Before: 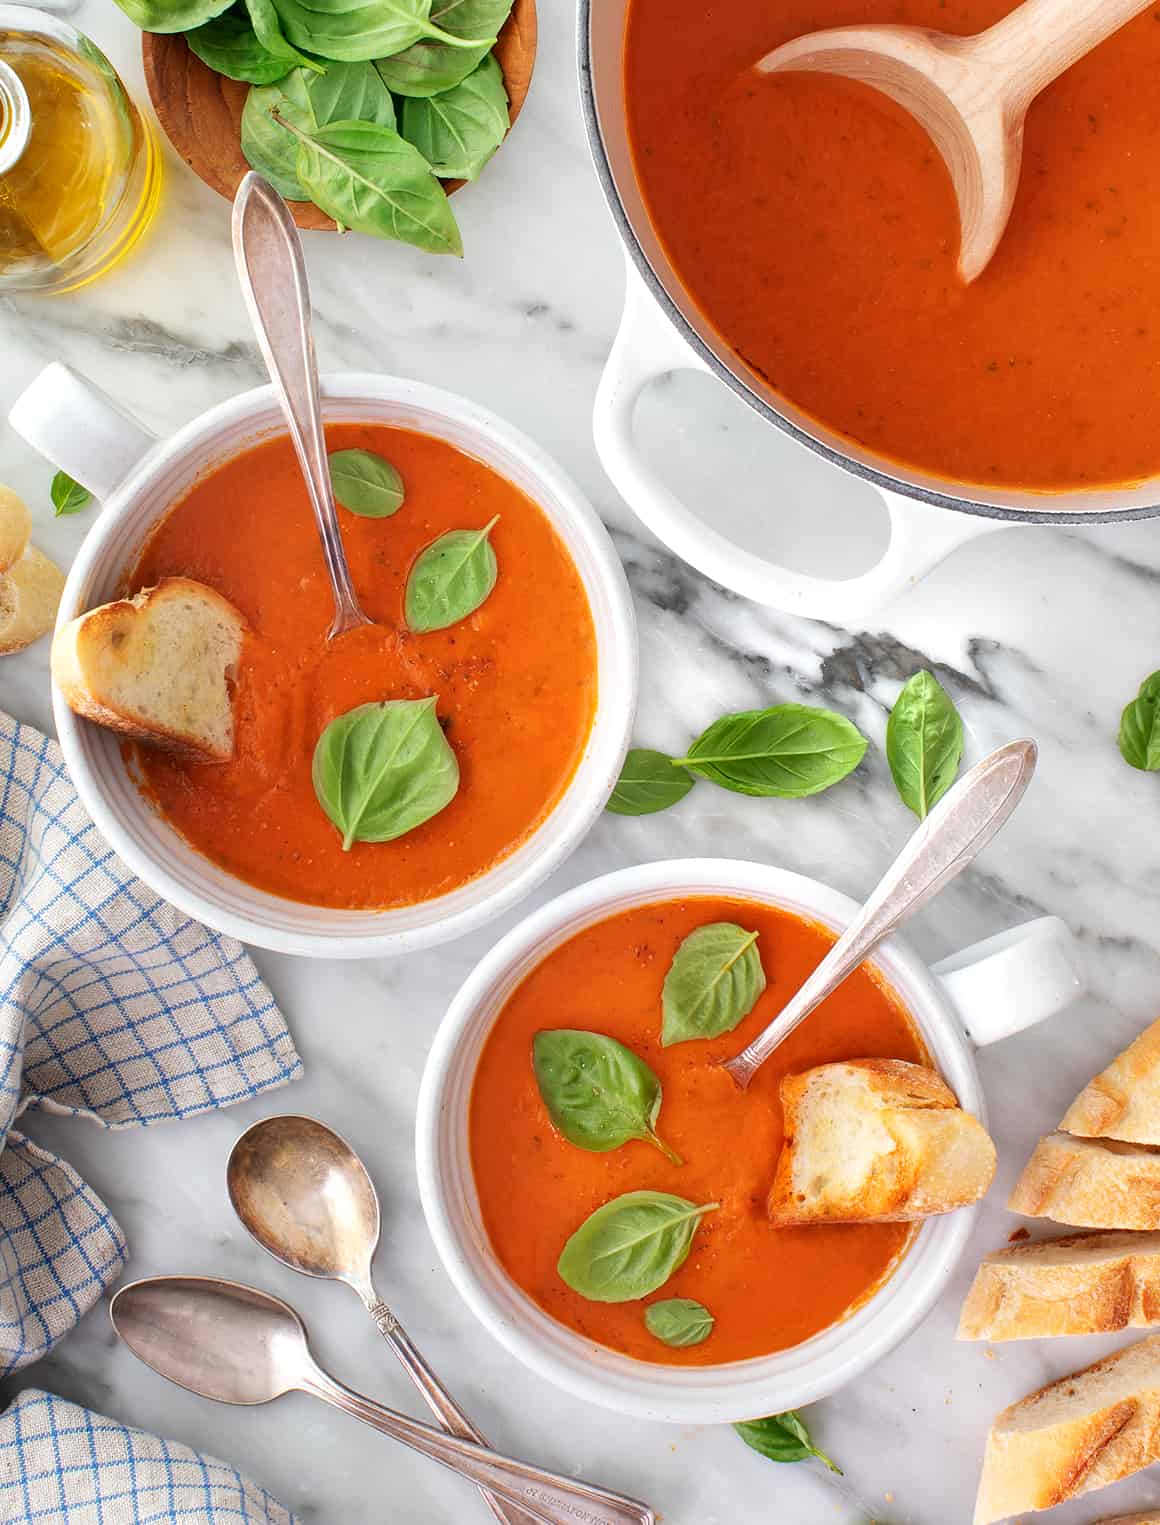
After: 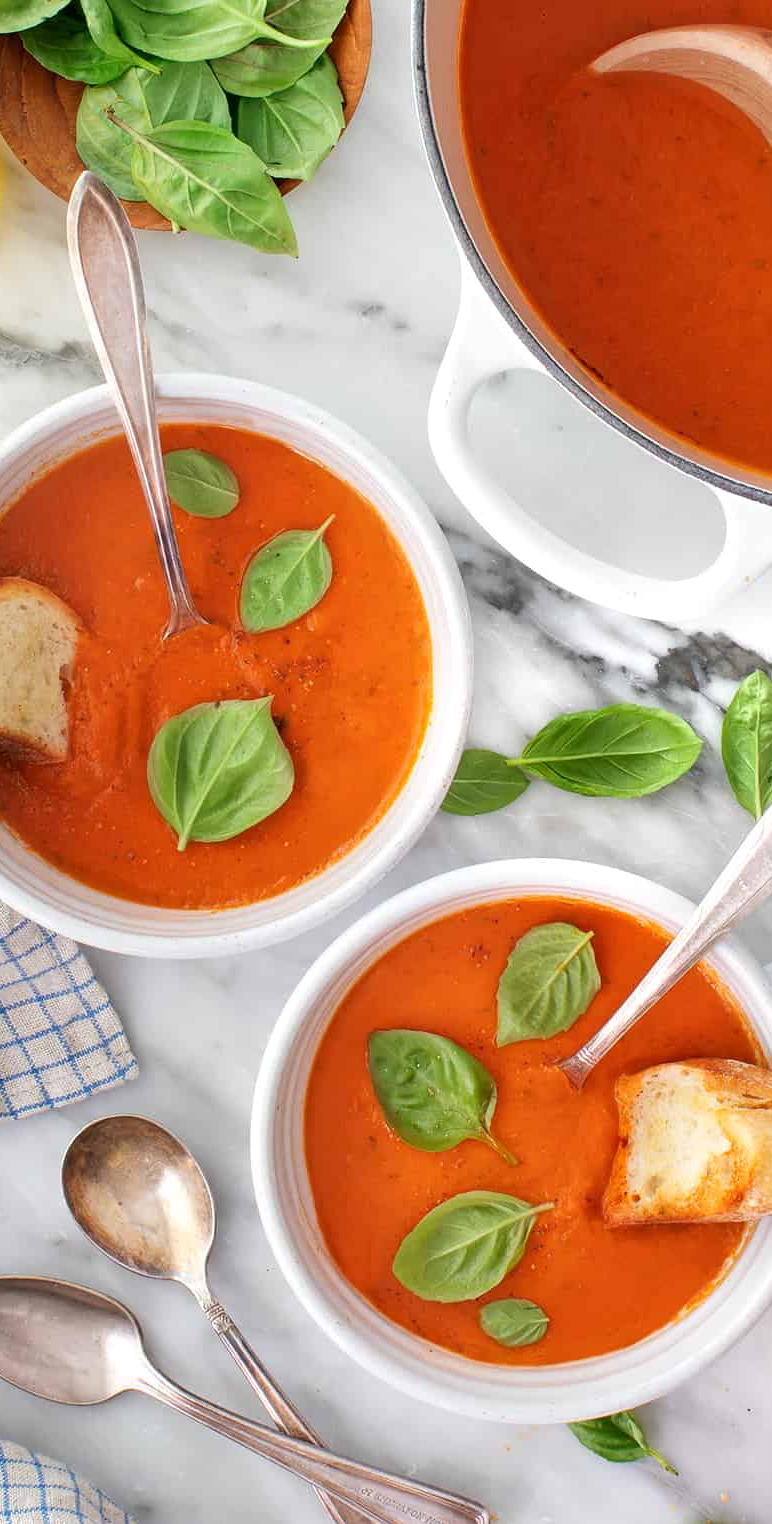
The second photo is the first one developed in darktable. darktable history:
crop and rotate: left 14.285%, right 19.086%
